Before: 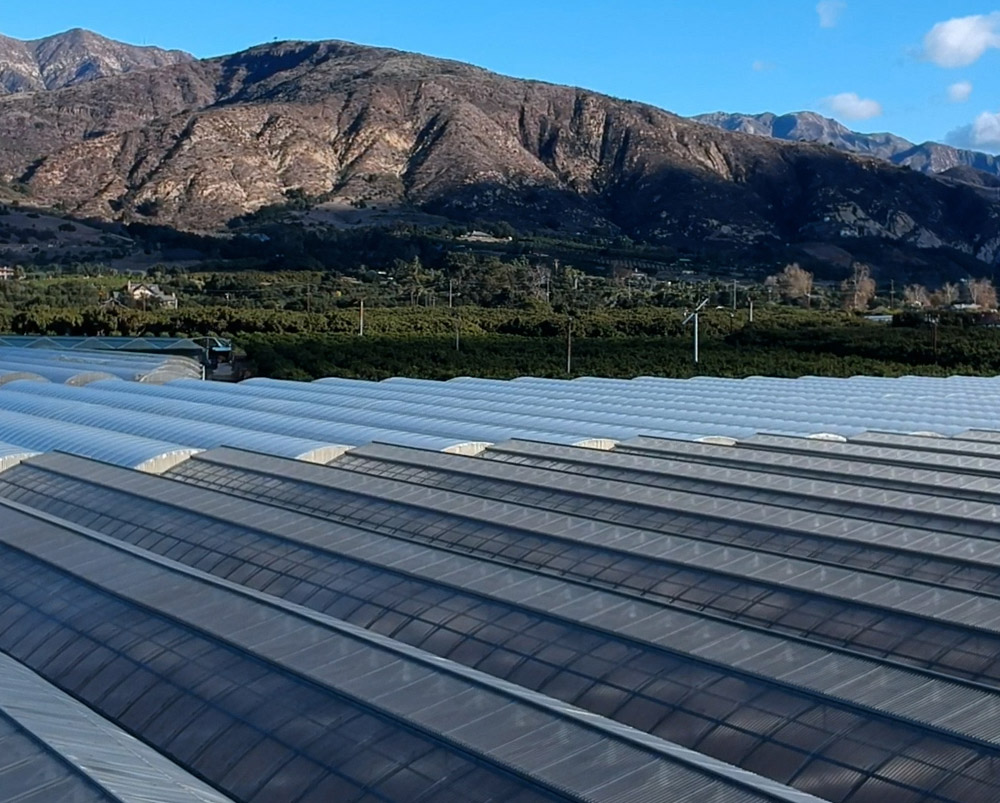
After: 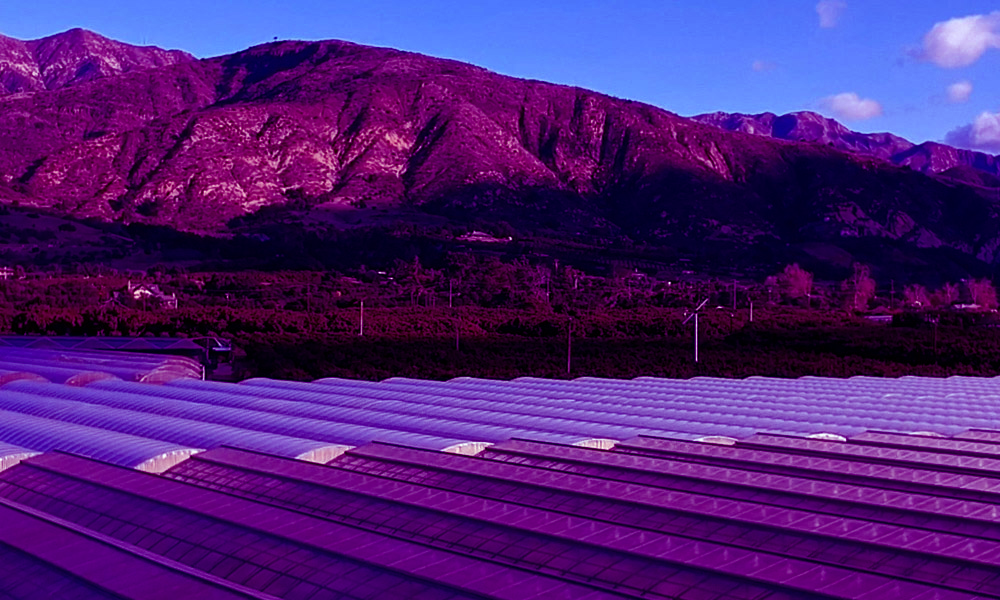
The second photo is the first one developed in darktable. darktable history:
tone equalizer: on, module defaults
color balance: mode lift, gamma, gain (sRGB), lift [1, 1, 0.101, 1]
crop: bottom 24.967%
rotate and perspective: crop left 0, crop top 0
